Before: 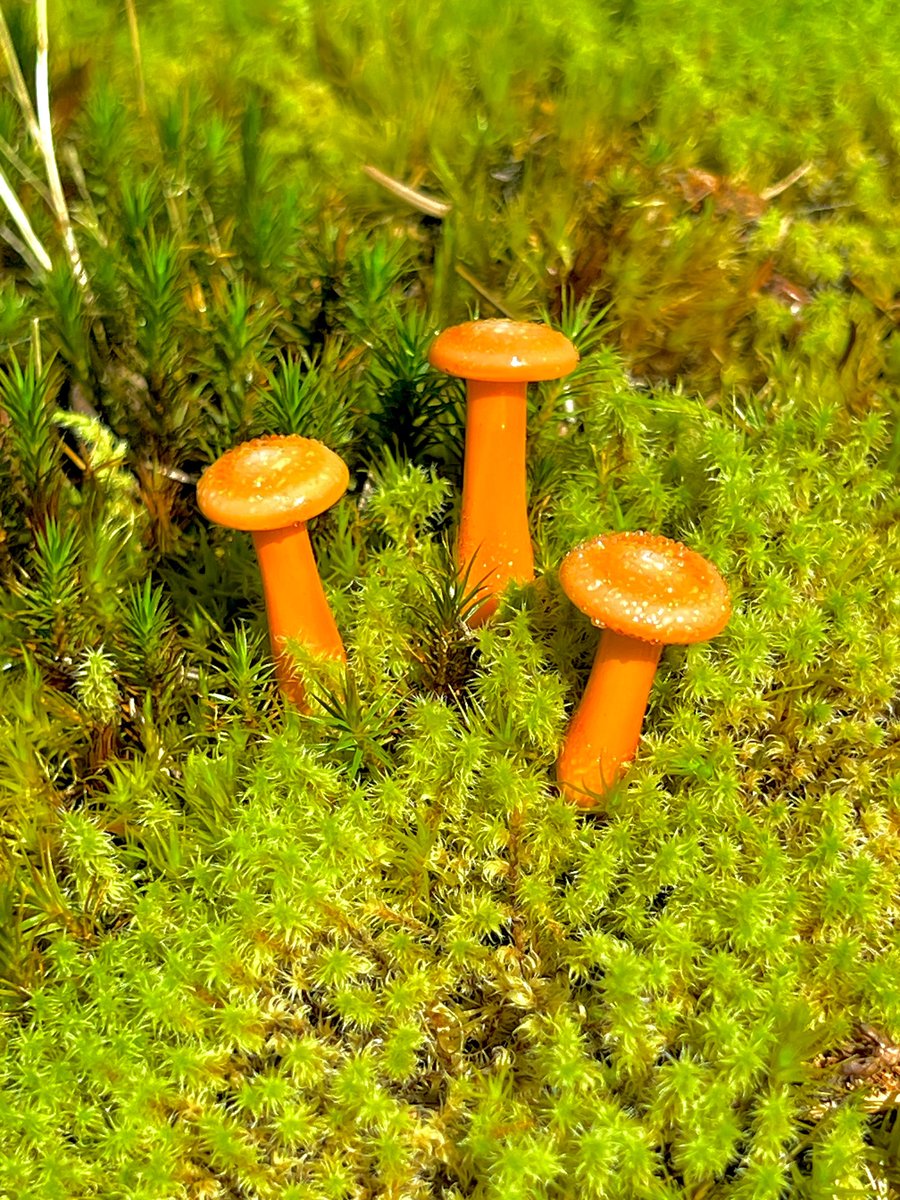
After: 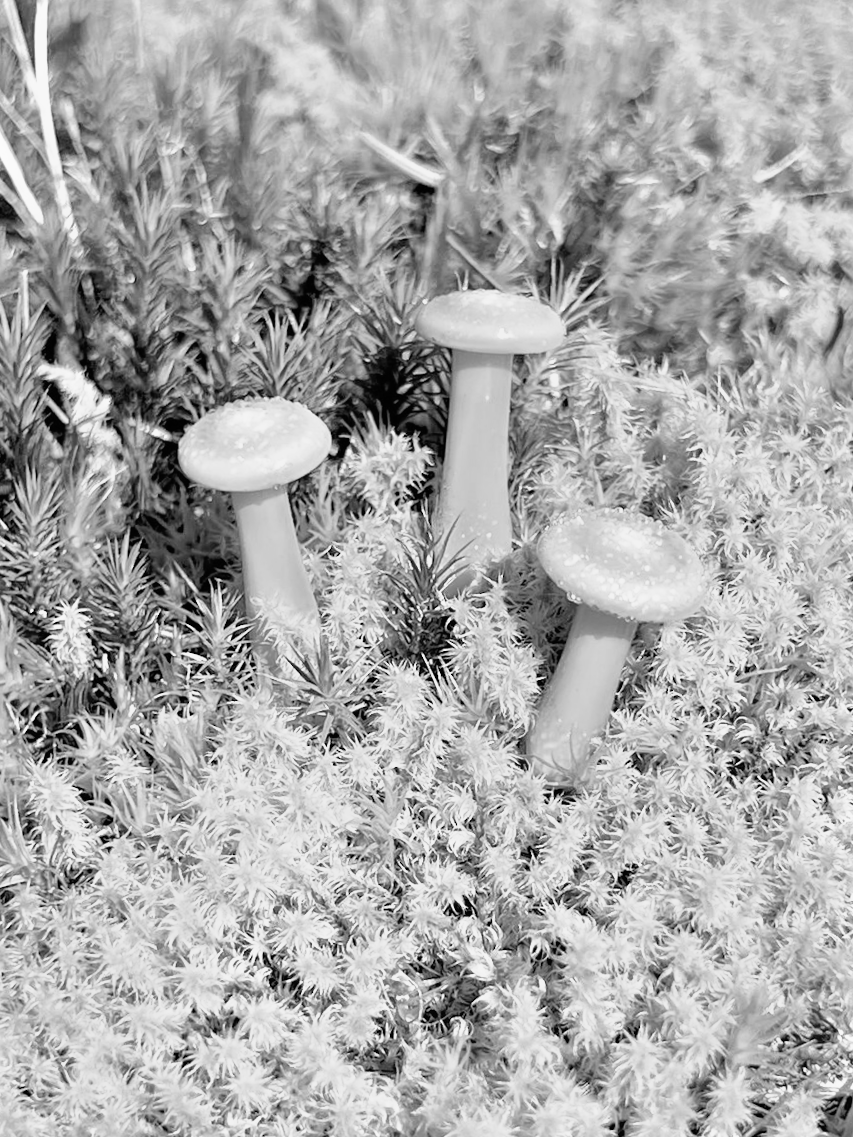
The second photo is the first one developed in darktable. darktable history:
white balance: red 0.988, blue 1.017
crop and rotate: angle -2.38°
monochrome: on, module defaults
base curve: curves: ch0 [(0, 0) (0.007, 0.004) (0.027, 0.03) (0.046, 0.07) (0.207, 0.54) (0.442, 0.872) (0.673, 0.972) (1, 1)], preserve colors none
shadows and highlights: on, module defaults
